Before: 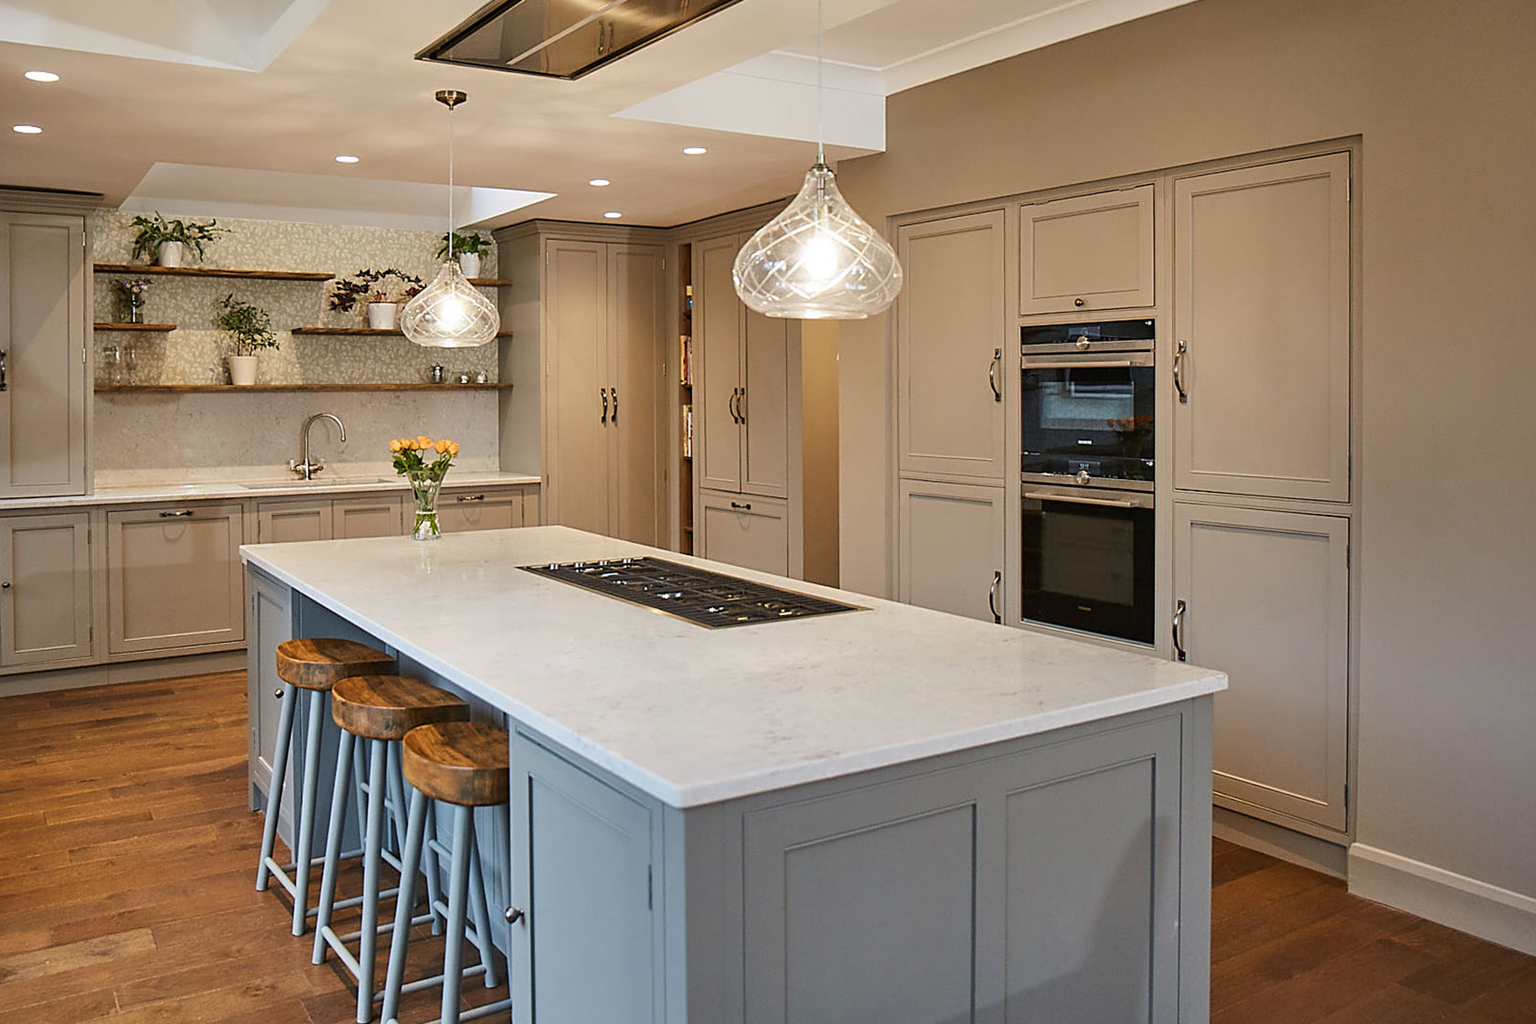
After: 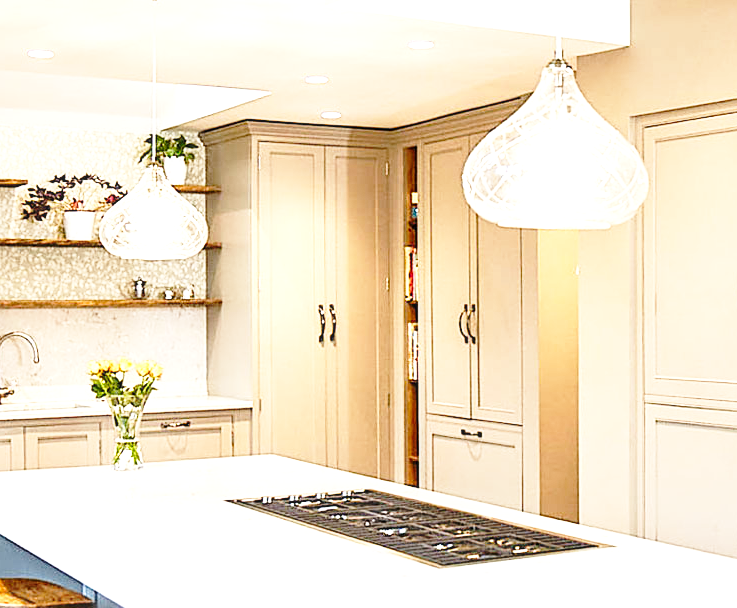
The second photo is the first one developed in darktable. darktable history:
base curve: curves: ch0 [(0, 0) (0.032, 0.037) (0.105, 0.228) (0.435, 0.76) (0.856, 0.983) (1, 1)], preserve colors none
sharpen: amount 0.211
local contrast: on, module defaults
exposure: exposure 1.146 EV, compensate highlight preservation false
crop: left 20.192%, top 10.784%, right 35.91%, bottom 34.865%
